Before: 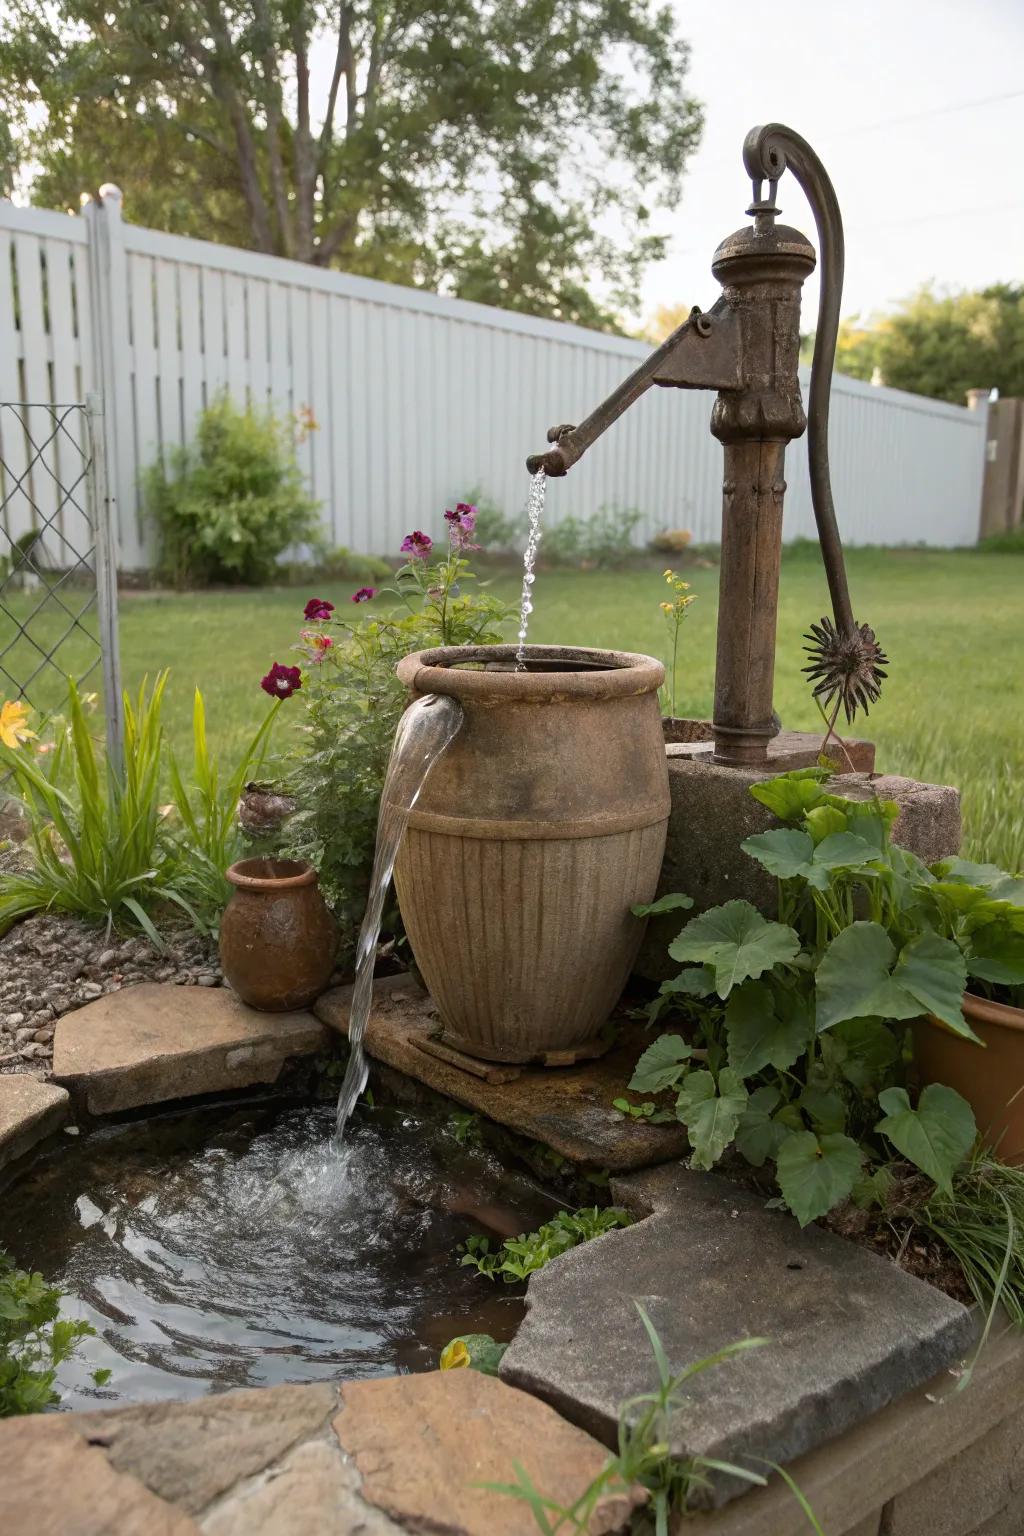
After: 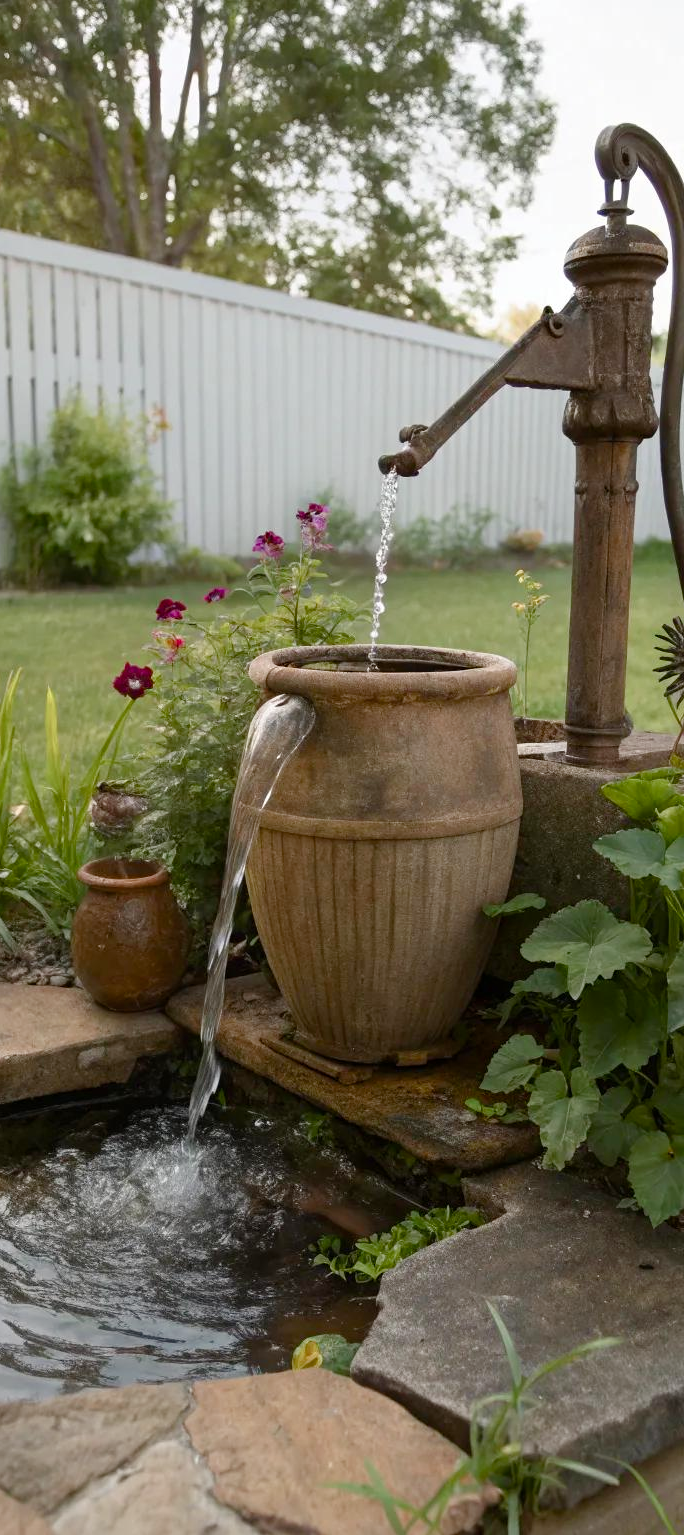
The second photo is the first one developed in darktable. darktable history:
crop and rotate: left 14.494%, right 18.672%
color balance rgb: linear chroma grading › shadows -3.455%, linear chroma grading › highlights -4.64%, perceptual saturation grading › global saturation 20%, perceptual saturation grading › highlights -49.157%, perceptual saturation grading › shadows 24.639%
